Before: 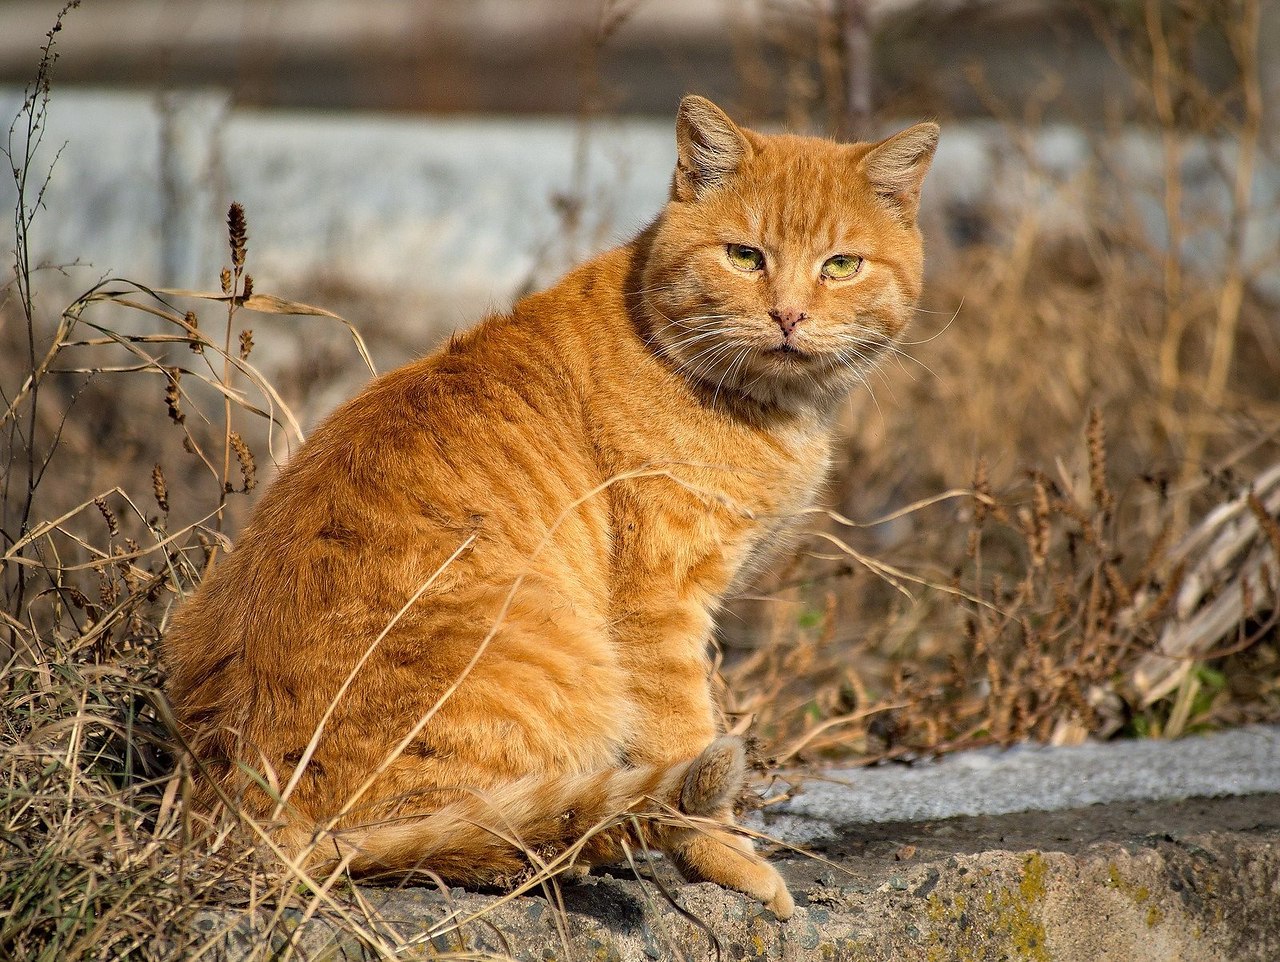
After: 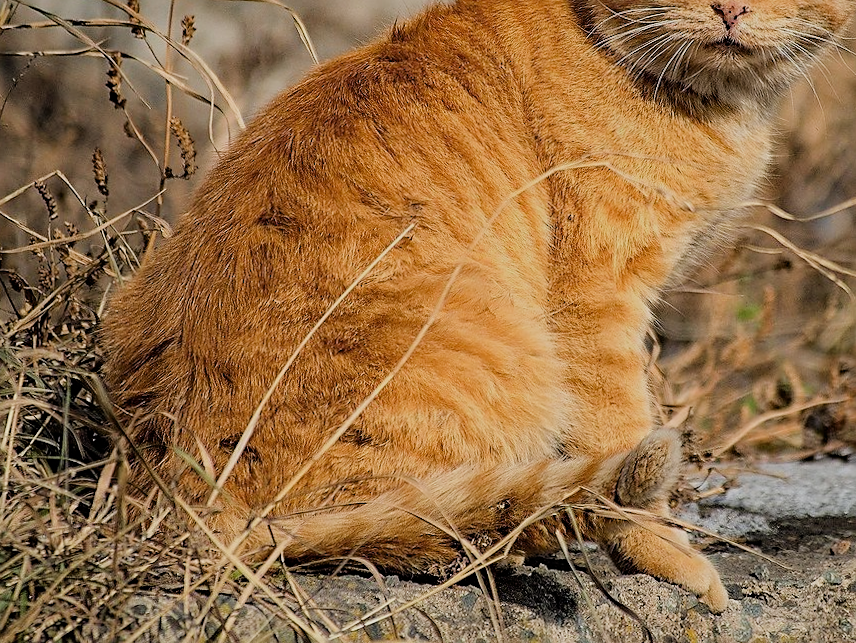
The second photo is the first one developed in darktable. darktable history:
crop and rotate: angle -0.82°, left 3.85%, top 31.828%, right 27.992%
sharpen: on, module defaults
filmic rgb: black relative exposure -7.65 EV, white relative exposure 4.56 EV, hardness 3.61
